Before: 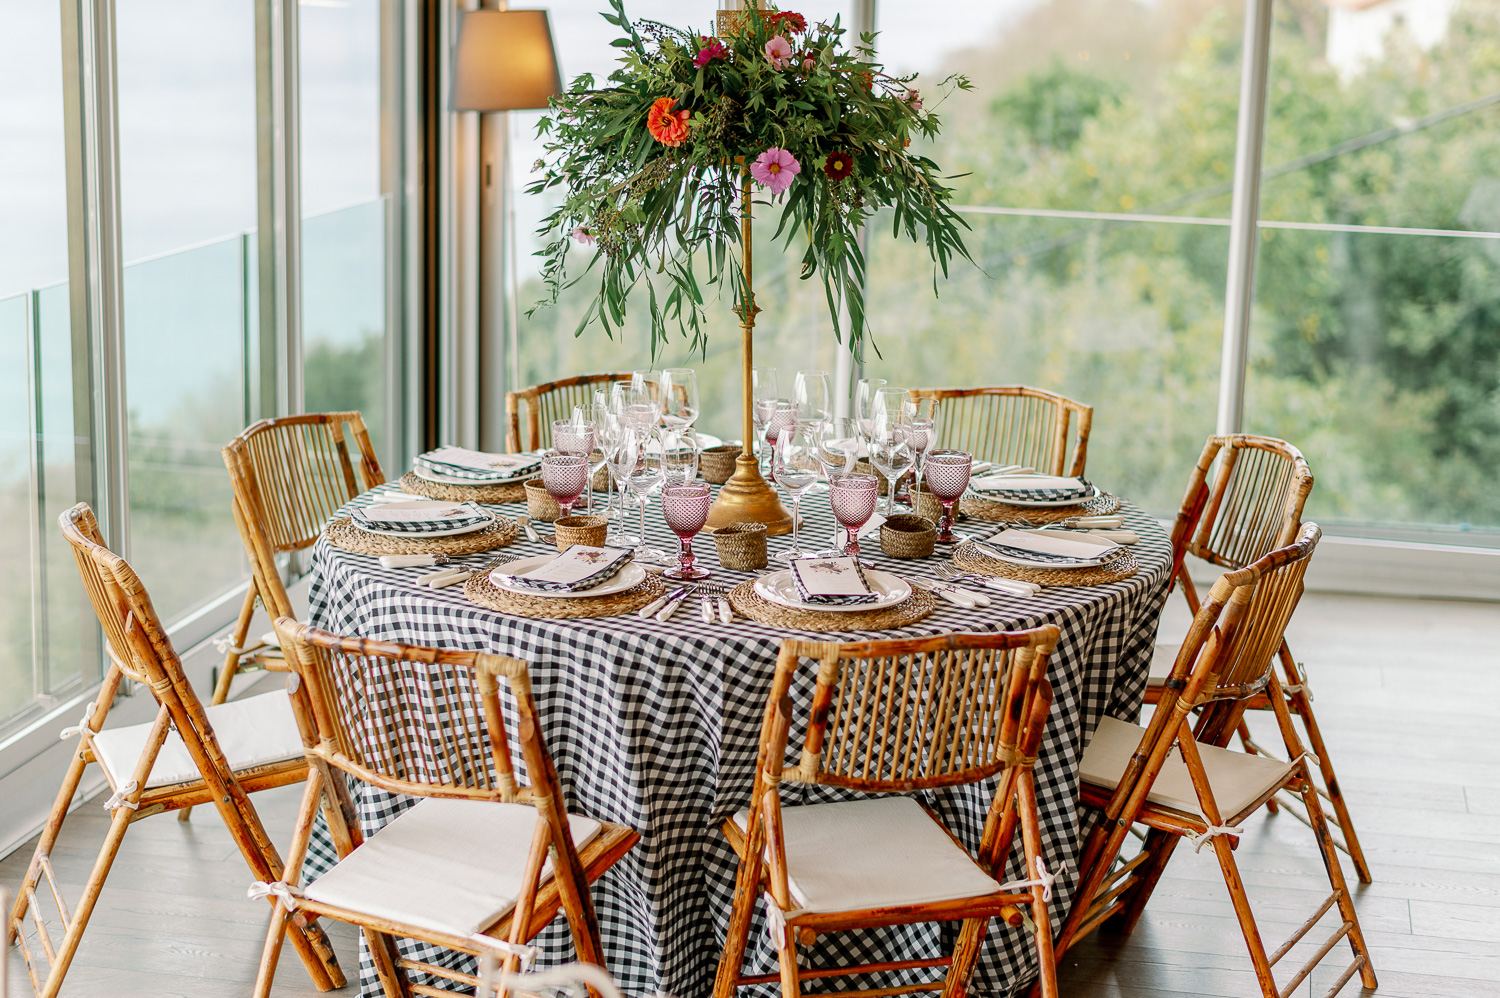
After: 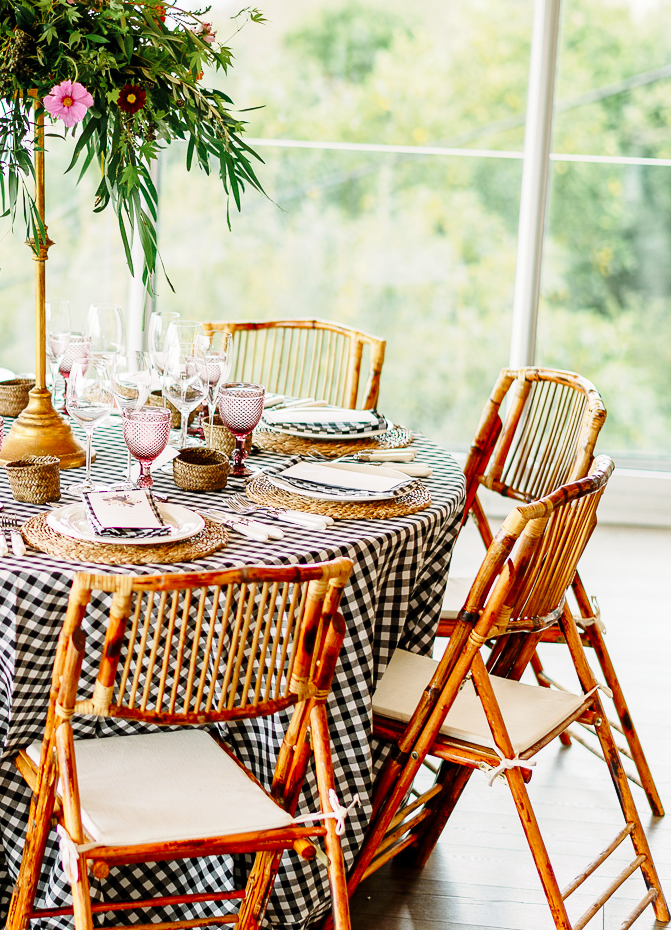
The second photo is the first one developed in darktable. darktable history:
base curve: curves: ch0 [(0, 0) (0.028, 0.03) (0.121, 0.232) (0.46, 0.748) (0.859, 0.968) (1, 1)], preserve colors none
crop: left 47.197%, top 6.732%, right 8.041%
